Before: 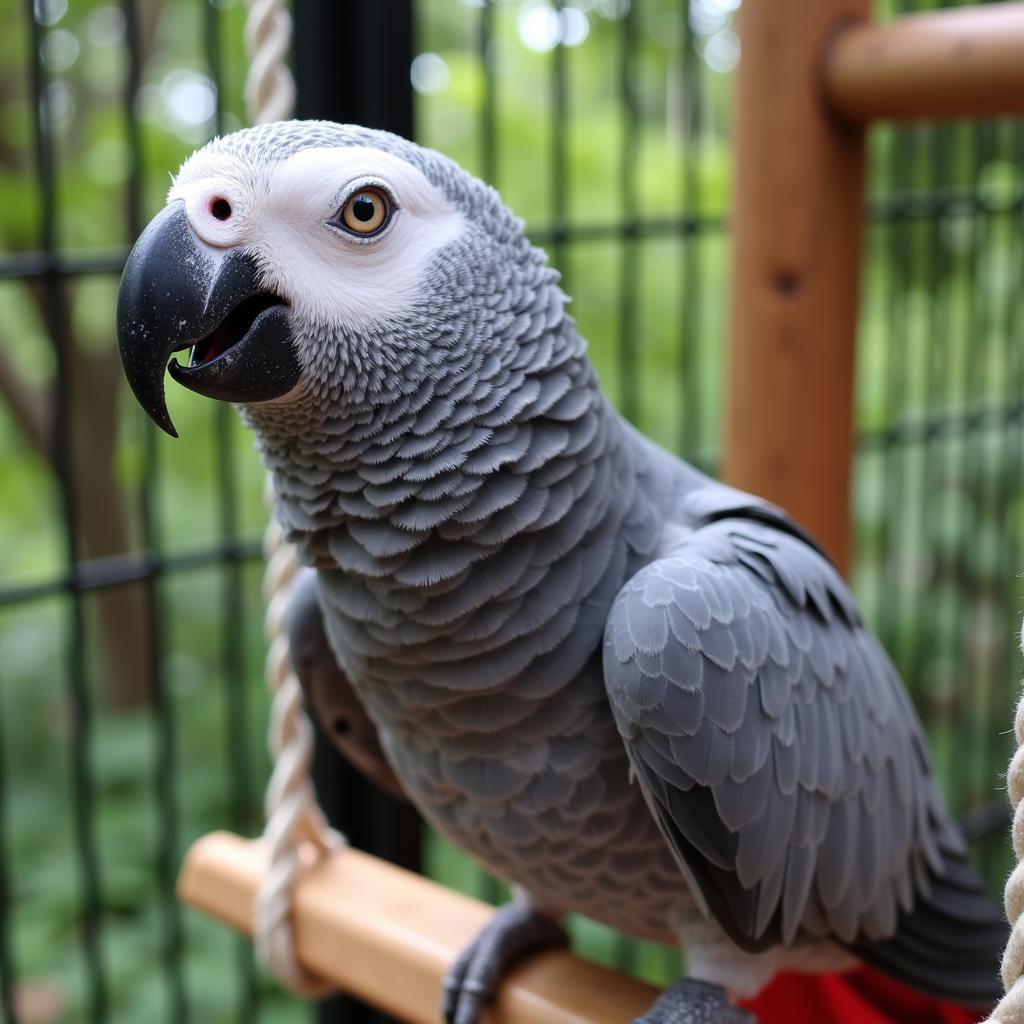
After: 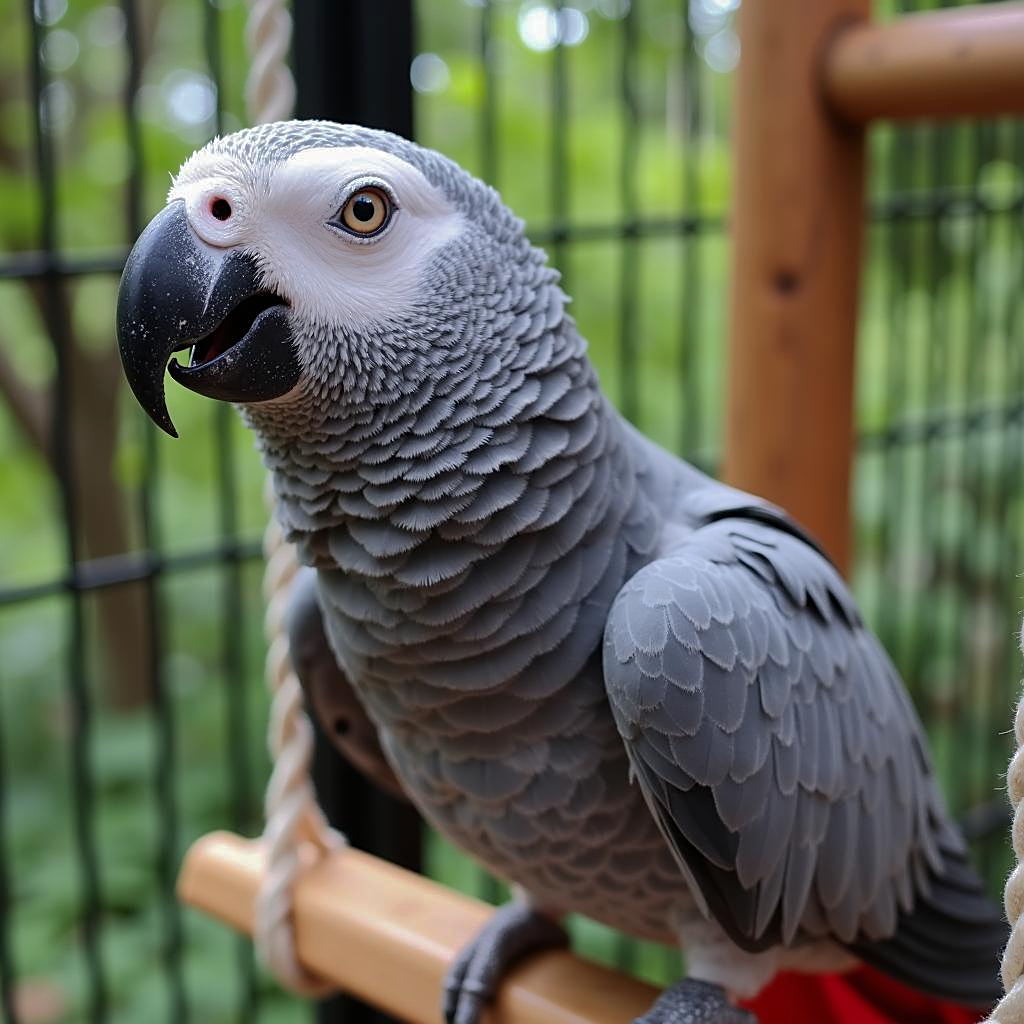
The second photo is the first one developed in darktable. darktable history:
sharpen: on, module defaults
shadows and highlights: shadows -18.81, highlights -73.59
tone equalizer: on, module defaults
